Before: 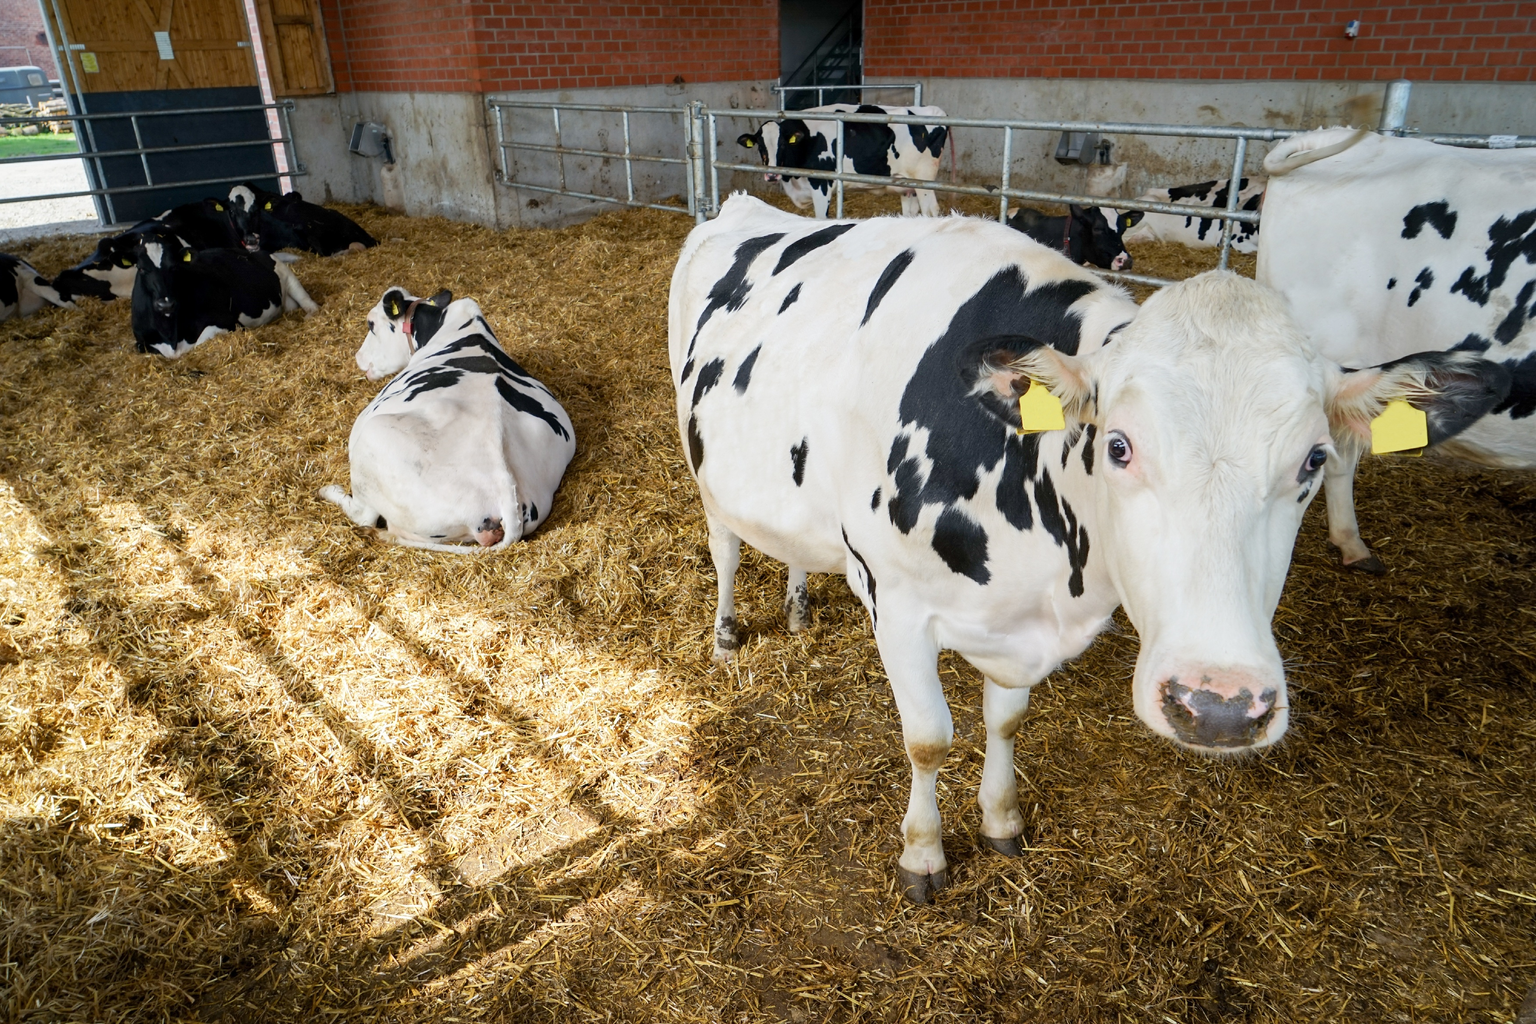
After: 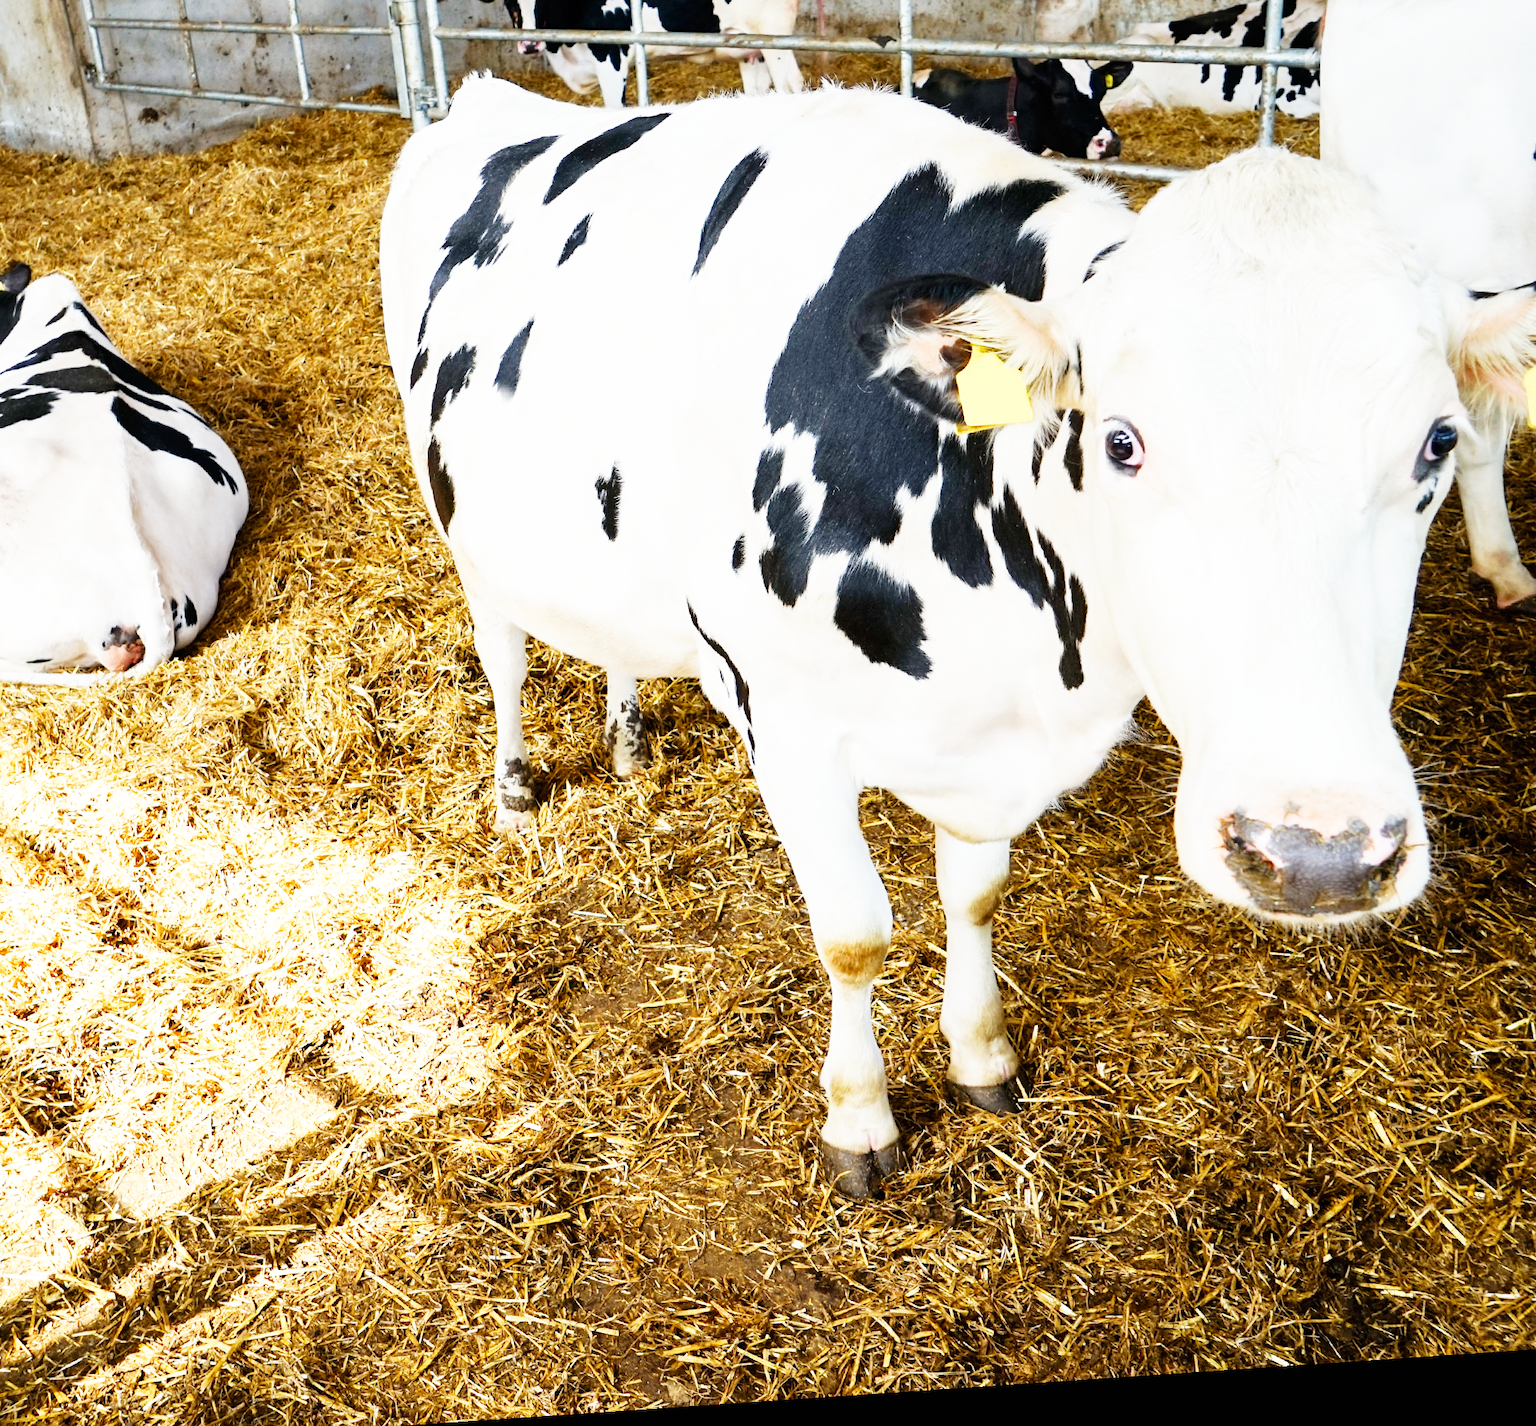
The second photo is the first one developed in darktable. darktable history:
crop and rotate: left 28.256%, top 17.734%, right 12.656%, bottom 3.573%
base curve: curves: ch0 [(0, 0) (0.007, 0.004) (0.027, 0.03) (0.046, 0.07) (0.207, 0.54) (0.442, 0.872) (0.673, 0.972) (1, 1)], preserve colors none
rotate and perspective: rotation -4.2°, shear 0.006, automatic cropping off
